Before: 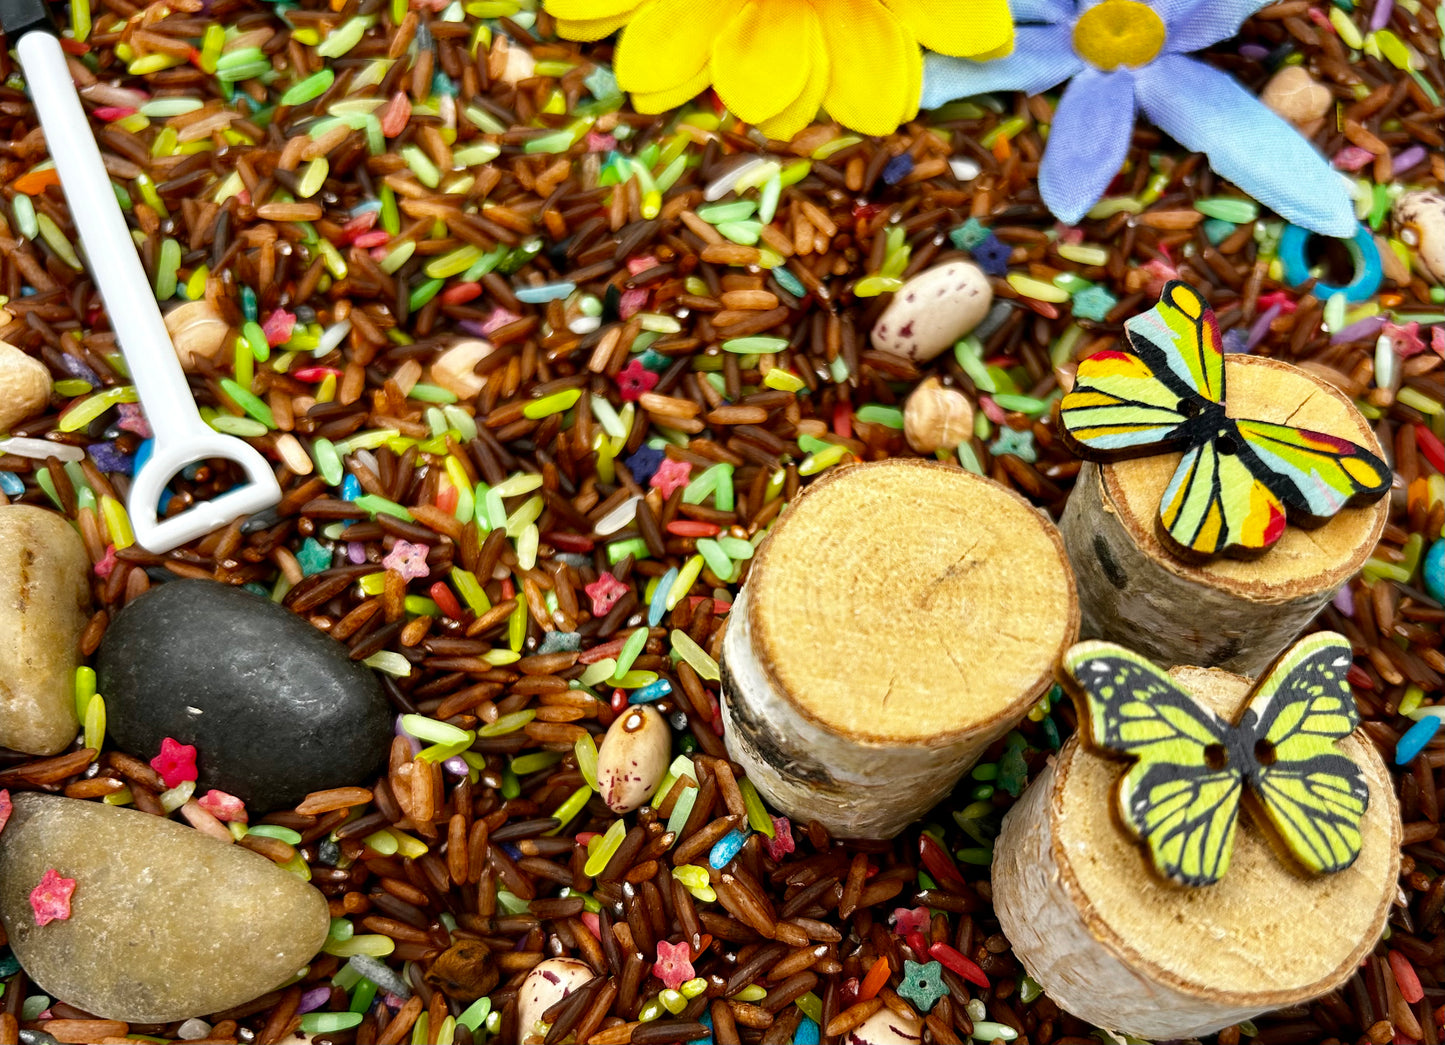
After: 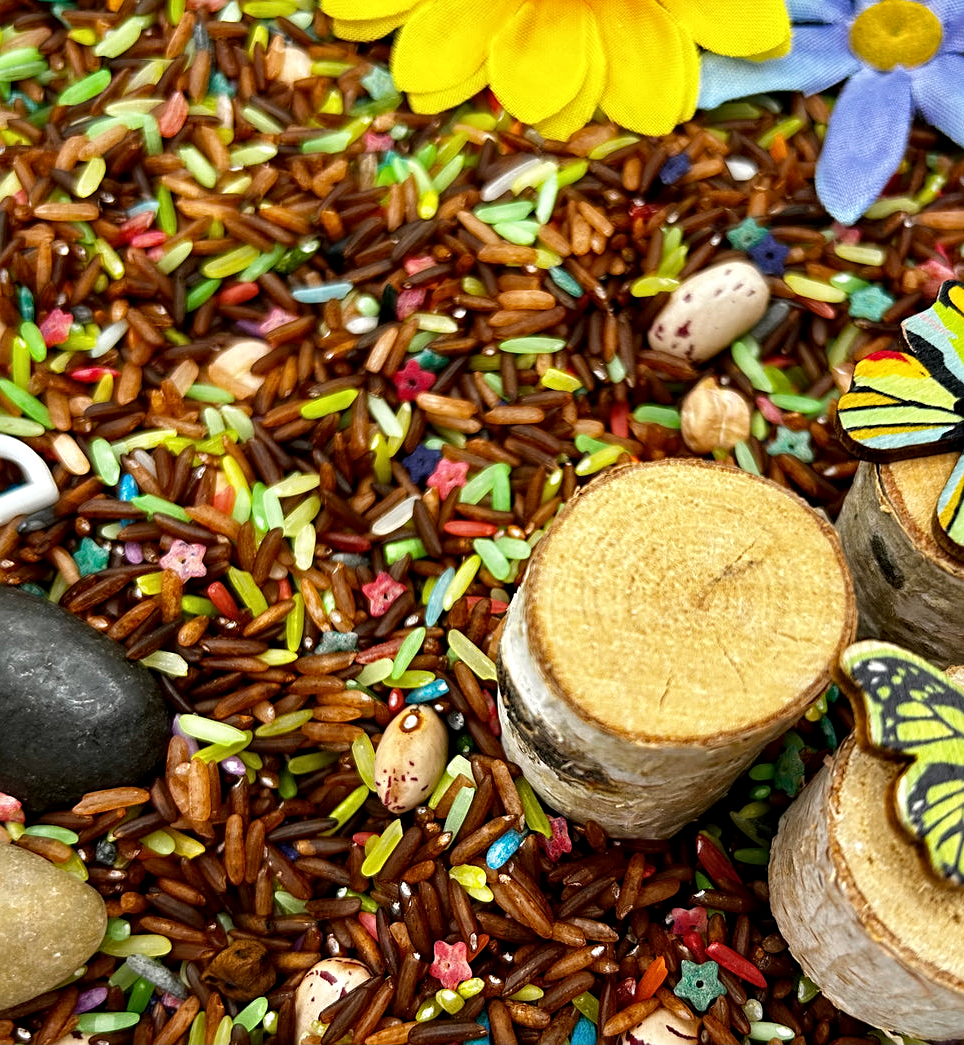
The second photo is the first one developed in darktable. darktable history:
crop and rotate: left 15.446%, right 17.836%
sharpen: radius 2.529, amount 0.323
local contrast: highlights 100%, shadows 100%, detail 120%, midtone range 0.2
